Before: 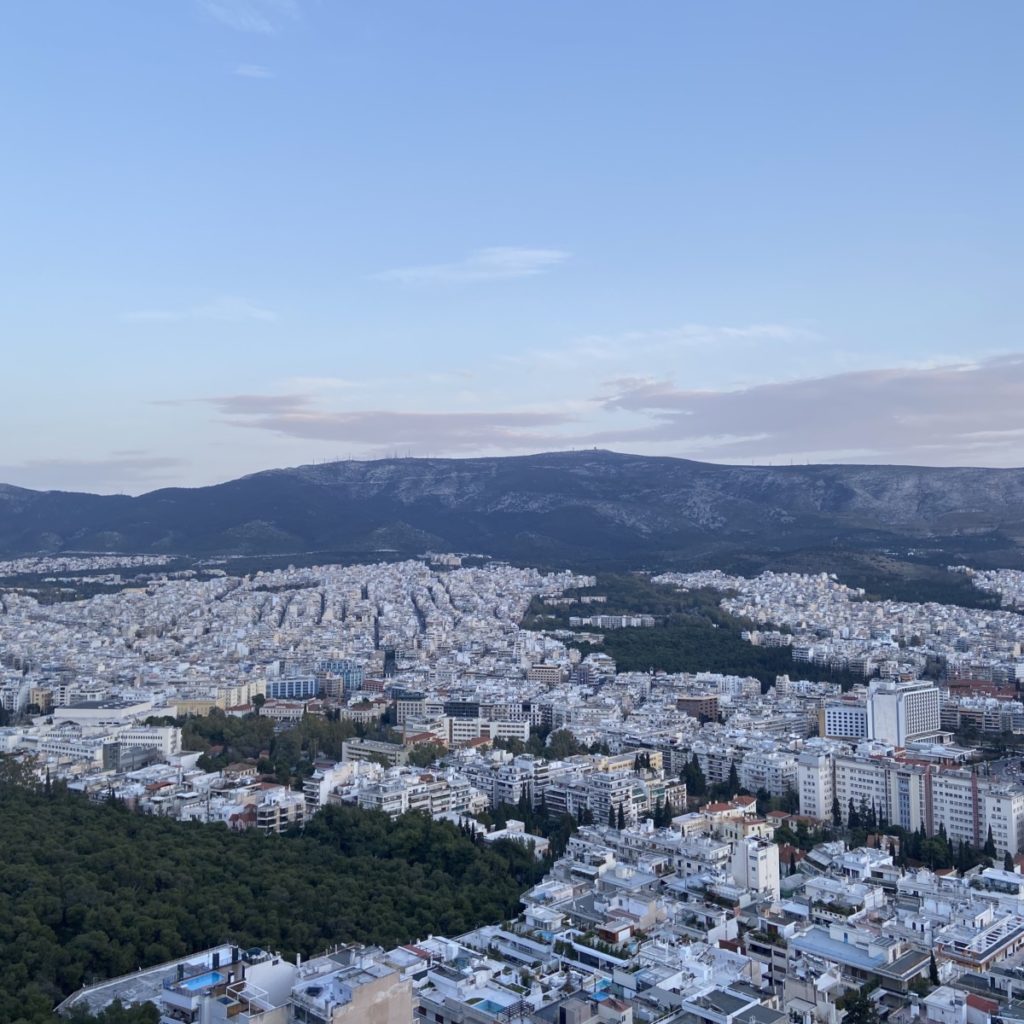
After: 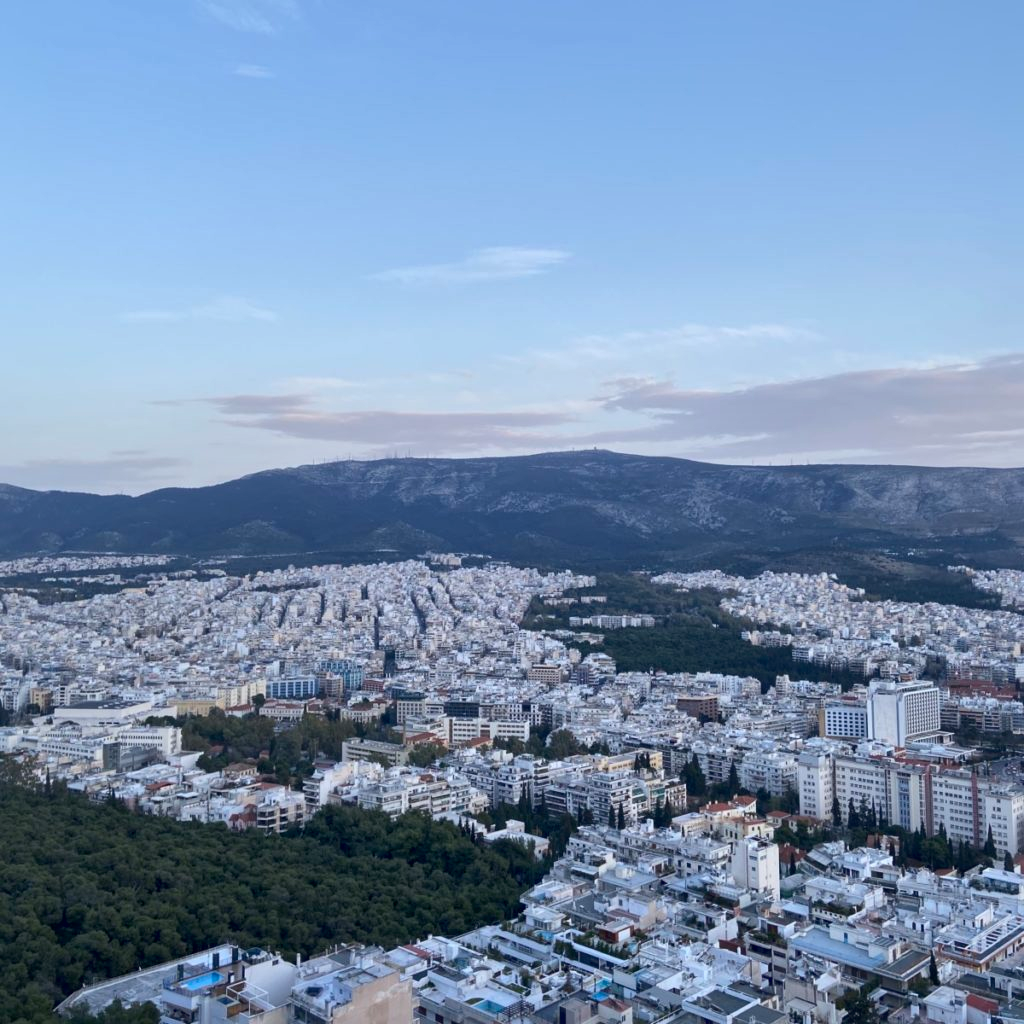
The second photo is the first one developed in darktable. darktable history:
tone curve: curves: ch0 [(0, 0) (0.003, 0.022) (0.011, 0.027) (0.025, 0.038) (0.044, 0.056) (0.069, 0.081) (0.1, 0.11) (0.136, 0.145) (0.177, 0.185) (0.224, 0.229) (0.277, 0.278) (0.335, 0.335) (0.399, 0.399) (0.468, 0.468) (0.543, 0.543) (0.623, 0.623) (0.709, 0.705) (0.801, 0.793) (0.898, 0.887) (1, 1)], color space Lab, linked channels, preserve colors none
local contrast: mode bilateral grid, contrast 20, coarseness 50, detail 144%, midtone range 0.2
